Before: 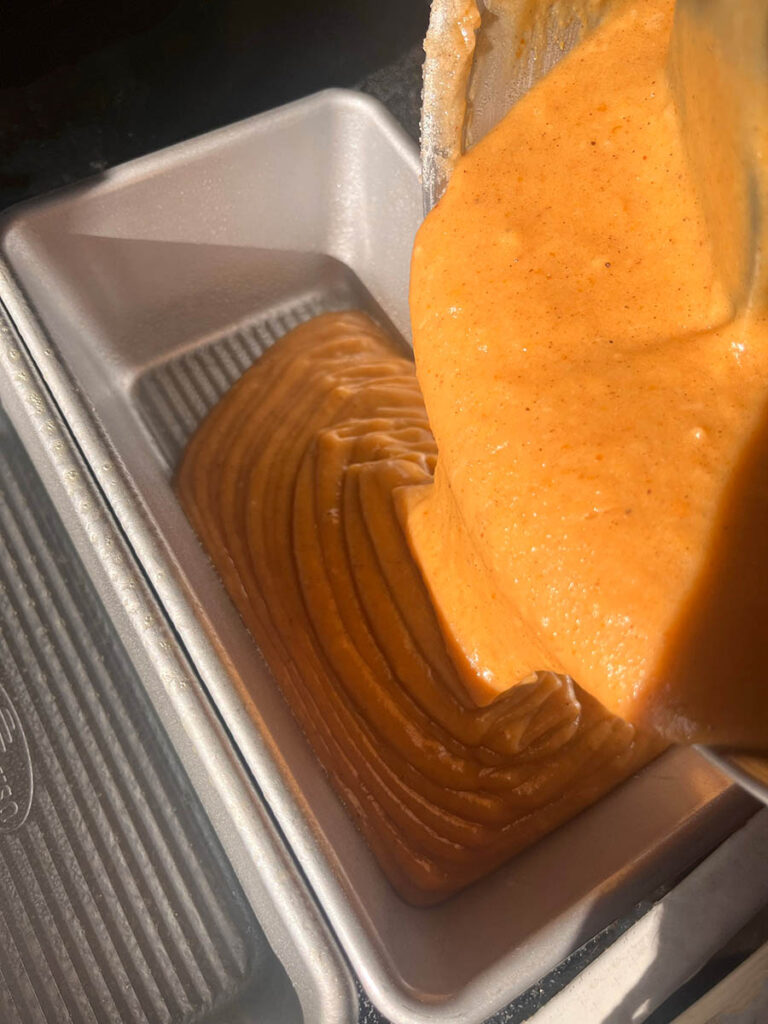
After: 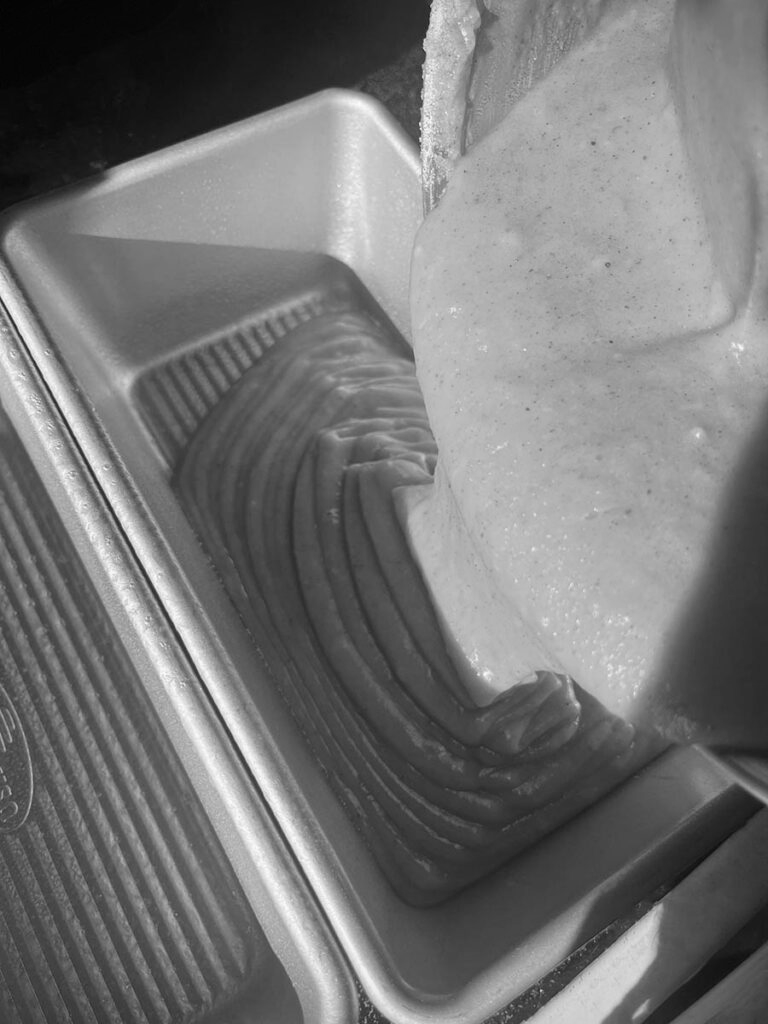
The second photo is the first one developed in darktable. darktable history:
vignetting: fall-off radius 60.92%
monochrome: a -6.99, b 35.61, size 1.4
